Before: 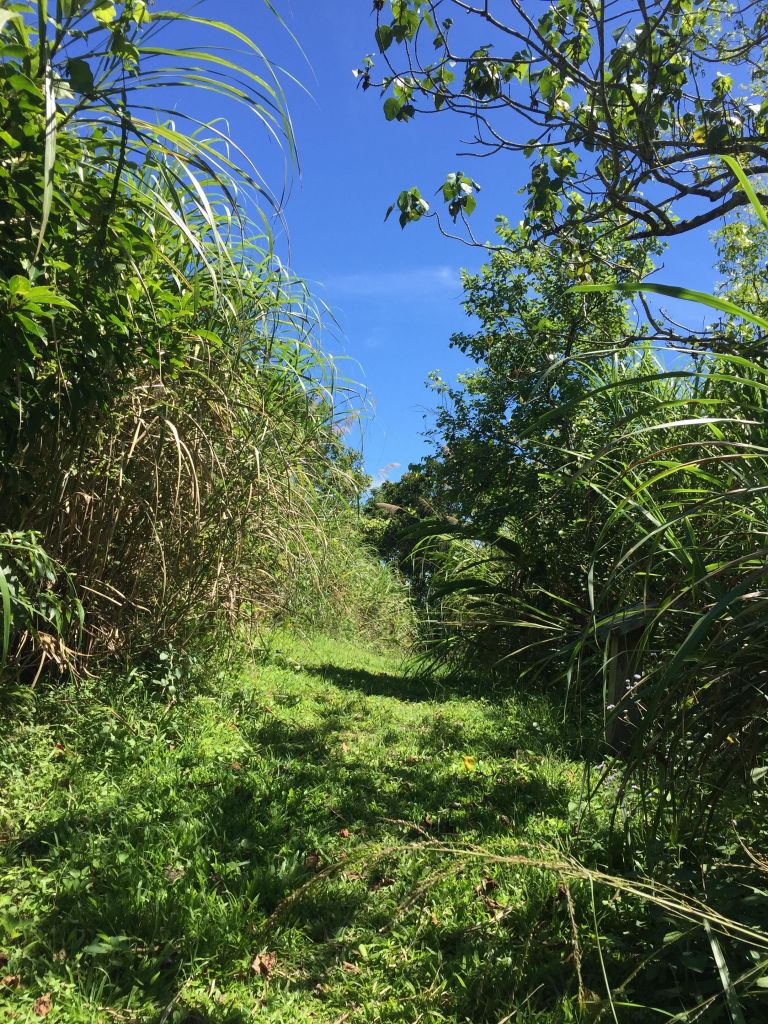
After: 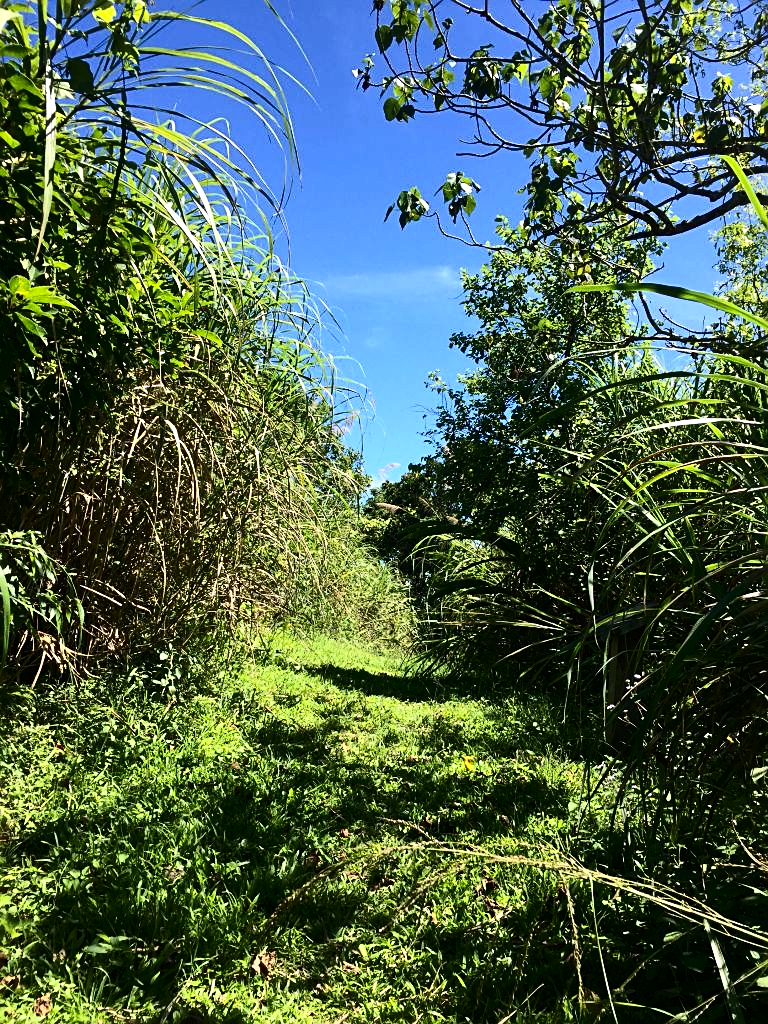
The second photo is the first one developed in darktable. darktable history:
sharpen: on, module defaults
contrast brightness saturation: contrast 0.28
color balance rgb: linear chroma grading › global chroma 10%, global vibrance 10%, contrast 15%, saturation formula JzAzBz (2021)
